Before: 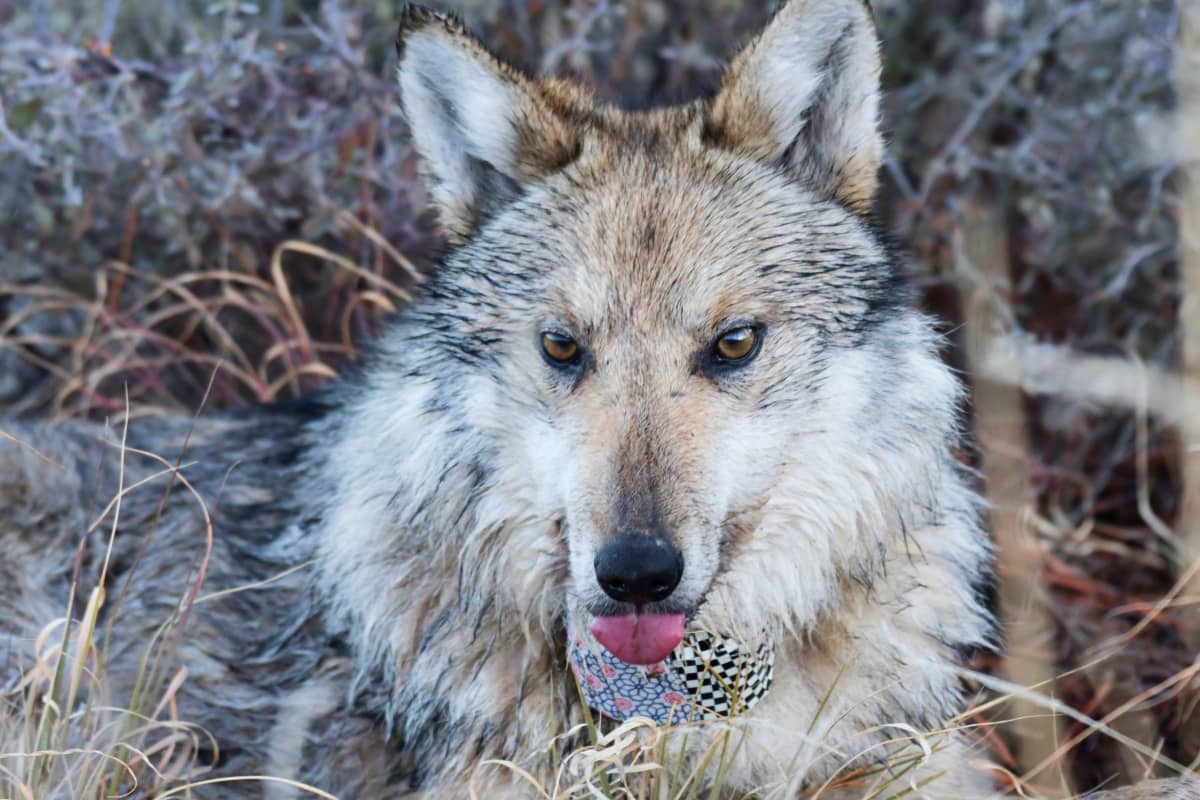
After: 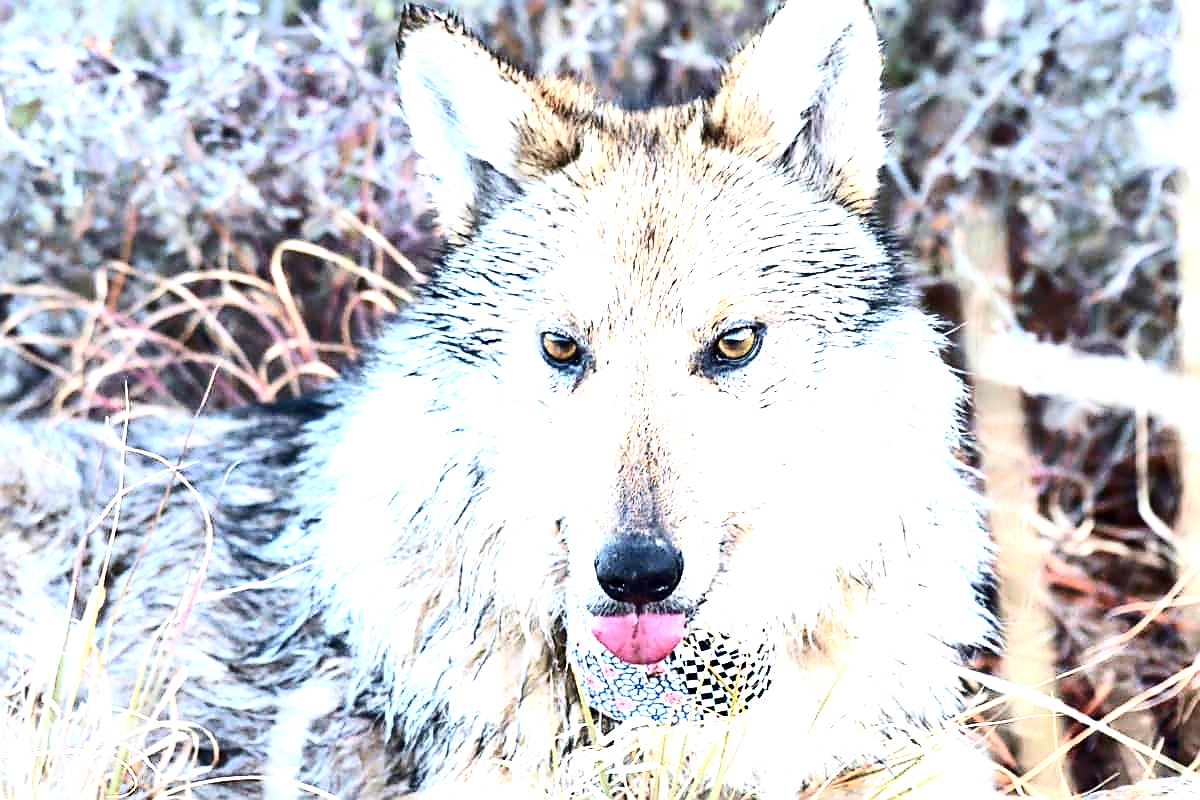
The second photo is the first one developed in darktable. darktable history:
exposure: black level correction 0.001, exposure 1.837 EV, compensate highlight preservation false
sharpen: radius 1.388, amount 1.24, threshold 0.658
contrast brightness saturation: contrast 0.281
